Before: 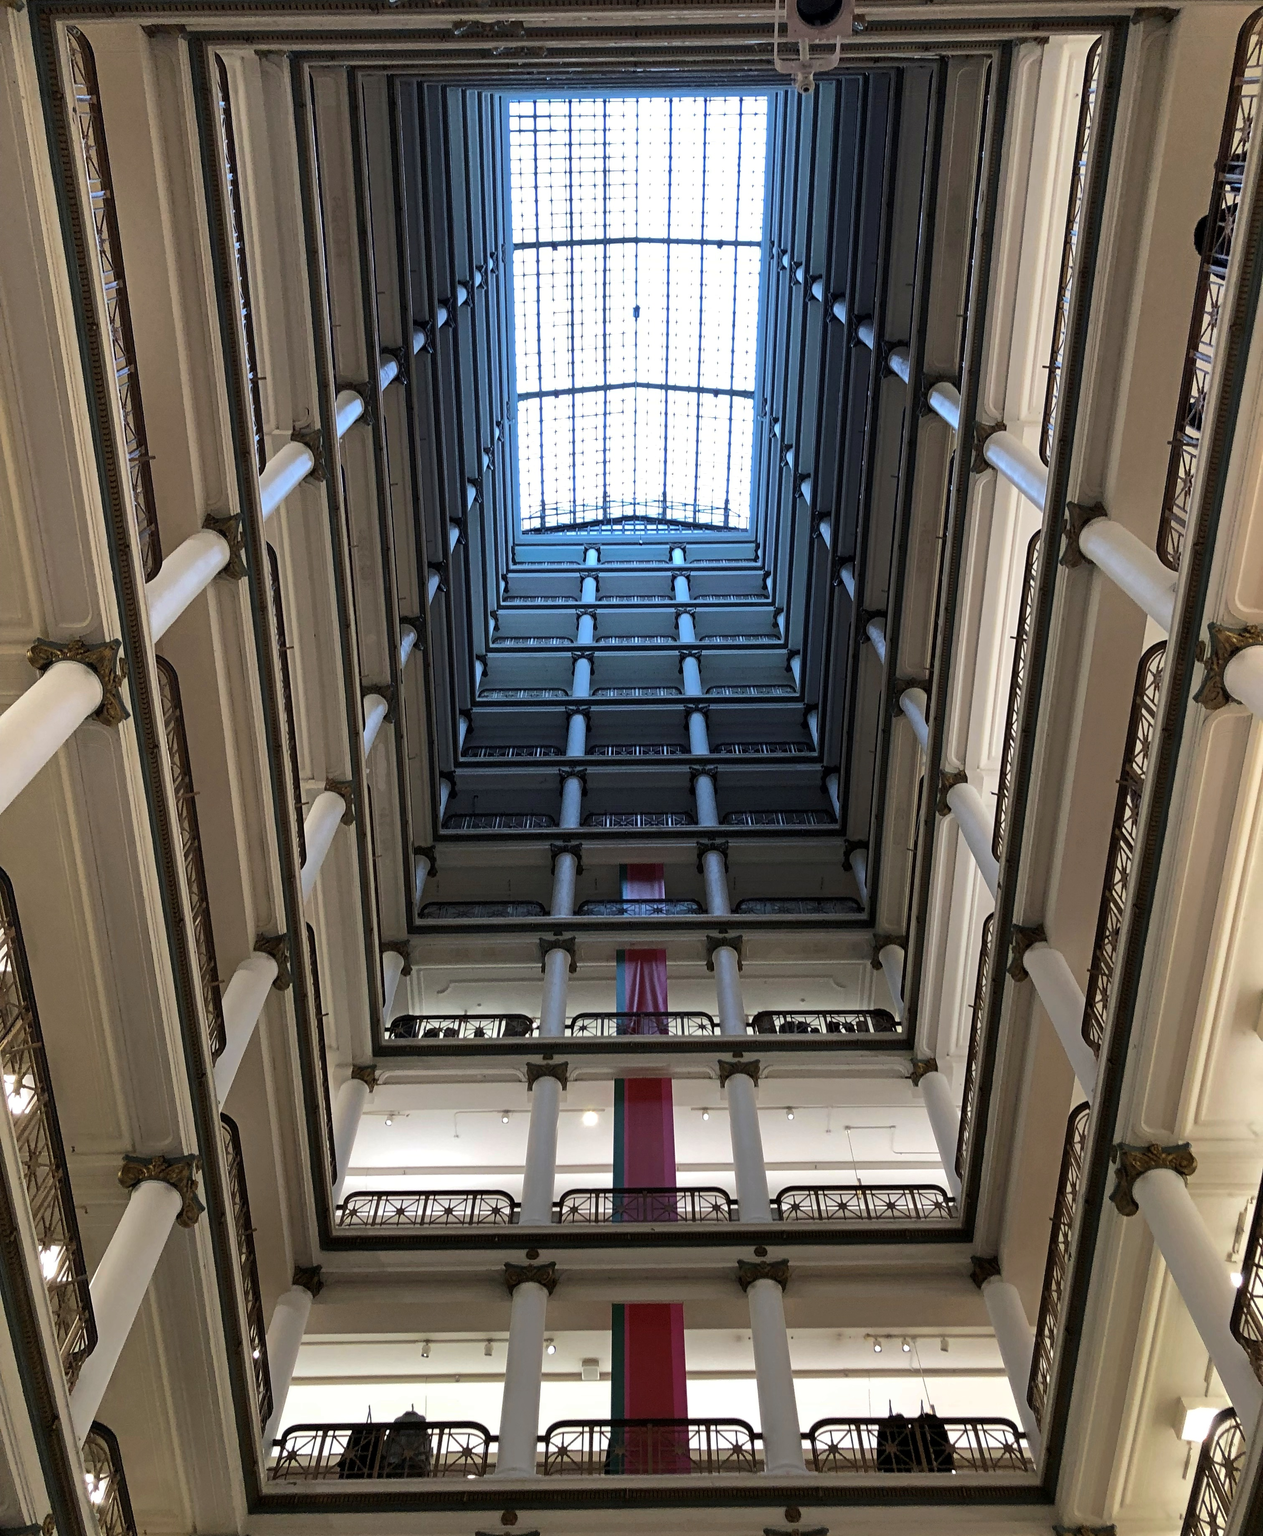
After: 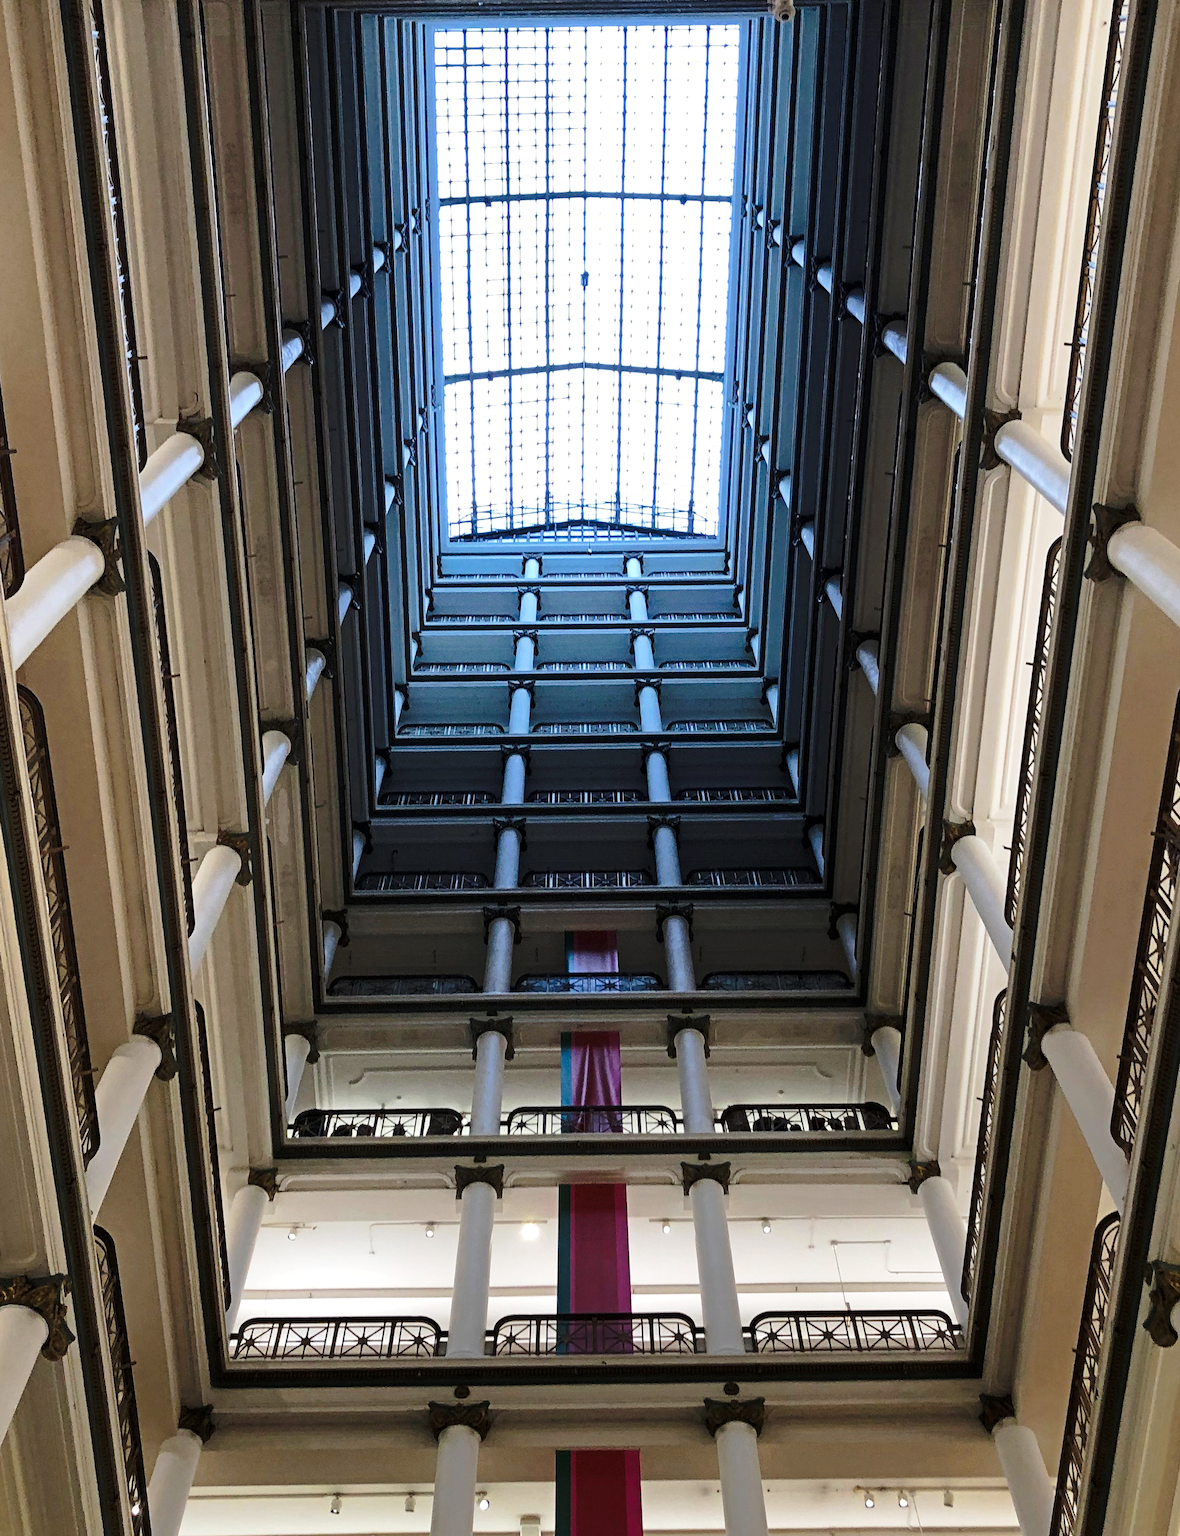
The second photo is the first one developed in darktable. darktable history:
crop: left 11.214%, top 4.93%, right 9.592%, bottom 10.372%
tone curve: curves: ch0 [(0, 0) (0.234, 0.191) (0.48, 0.534) (0.608, 0.667) (0.725, 0.809) (0.864, 0.922) (1, 1)]; ch1 [(0, 0) (0.453, 0.43) (0.5, 0.5) (0.615, 0.649) (1, 1)]; ch2 [(0, 0) (0.5, 0.5) (0.586, 0.617) (1, 1)], preserve colors none
